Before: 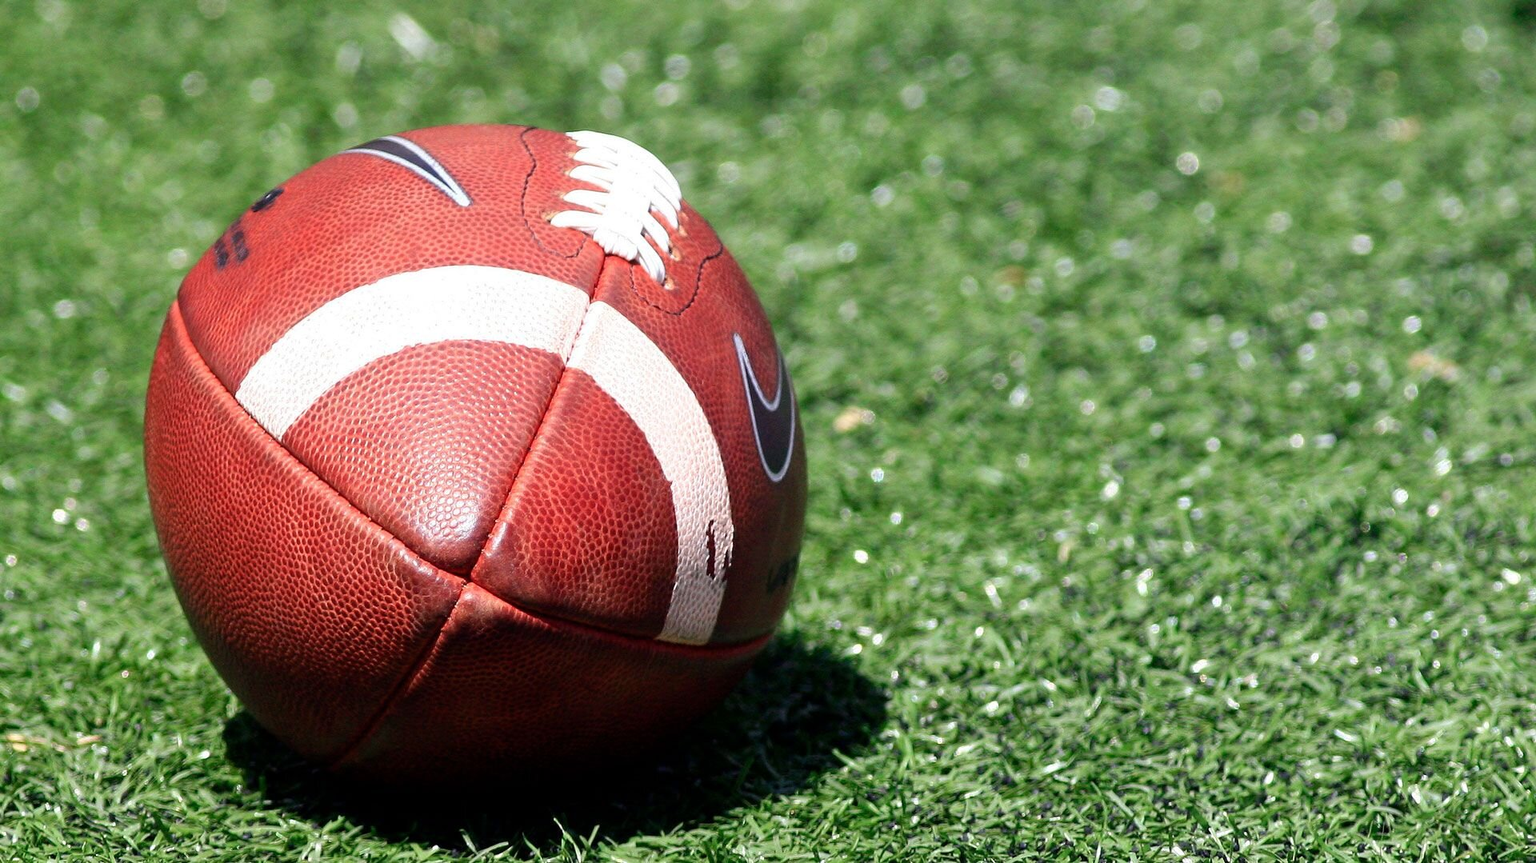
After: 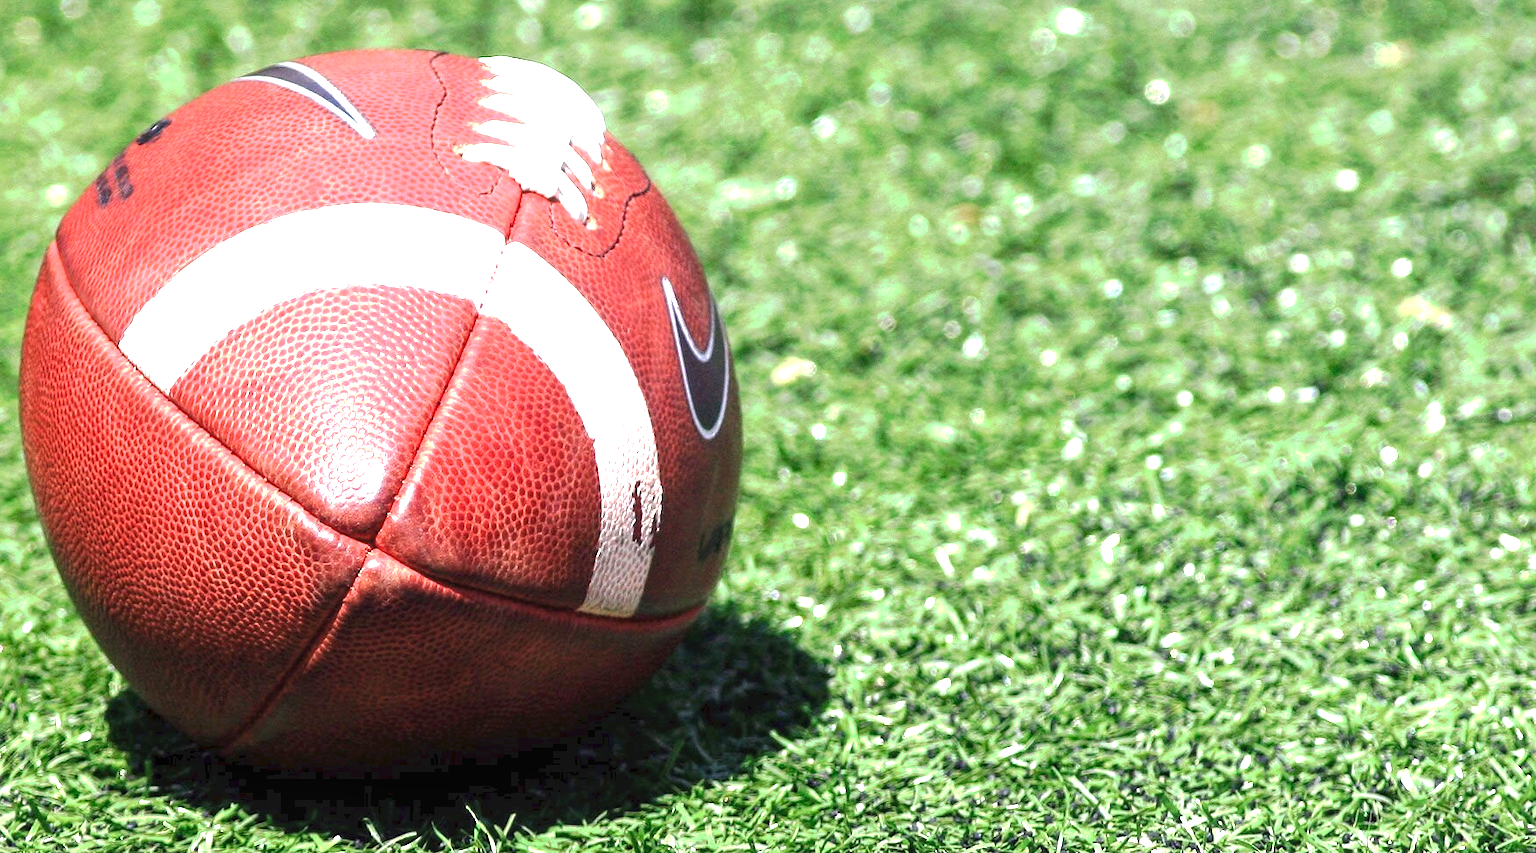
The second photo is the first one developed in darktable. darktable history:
local contrast: on, module defaults
tone curve: curves: ch0 [(0, 0) (0.003, 0.032) (0.011, 0.04) (0.025, 0.058) (0.044, 0.084) (0.069, 0.107) (0.1, 0.13) (0.136, 0.158) (0.177, 0.193) (0.224, 0.236) (0.277, 0.283) (0.335, 0.335) (0.399, 0.399) (0.468, 0.467) (0.543, 0.533) (0.623, 0.612) (0.709, 0.698) (0.801, 0.776) (0.898, 0.848) (1, 1)], preserve colors none
crop and rotate: left 8.262%, top 9.226%
exposure: exposure 1.15 EV, compensate highlight preservation false
